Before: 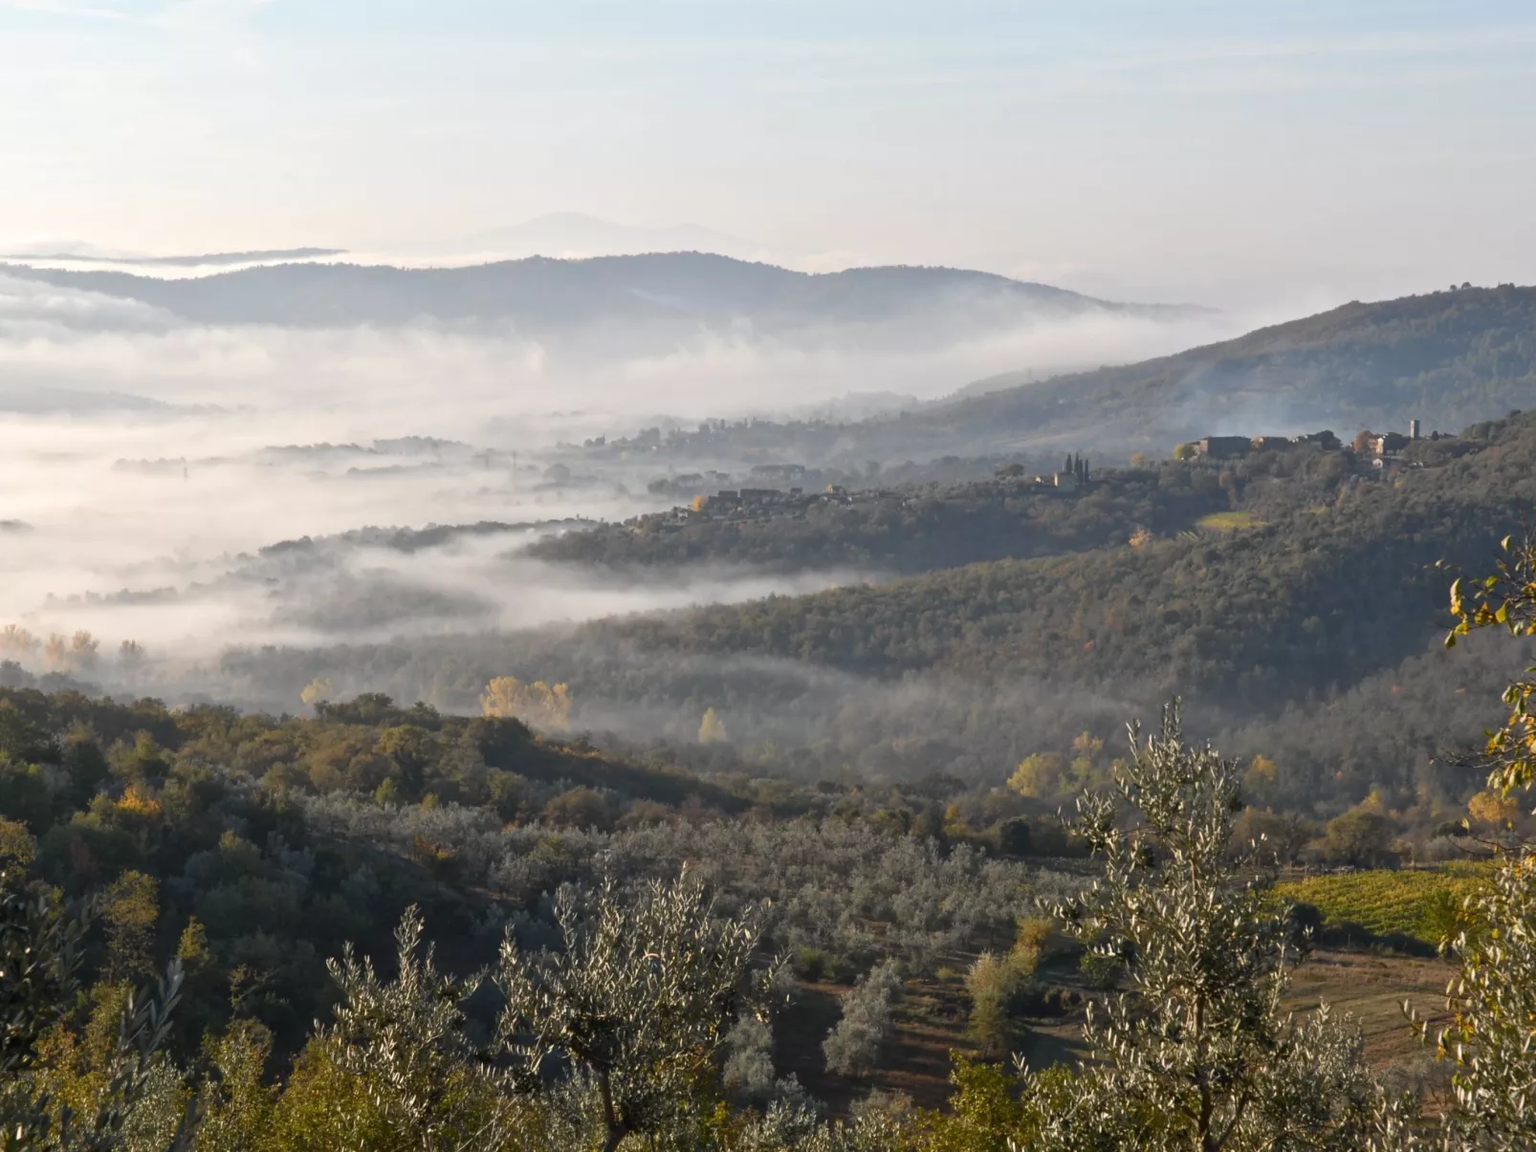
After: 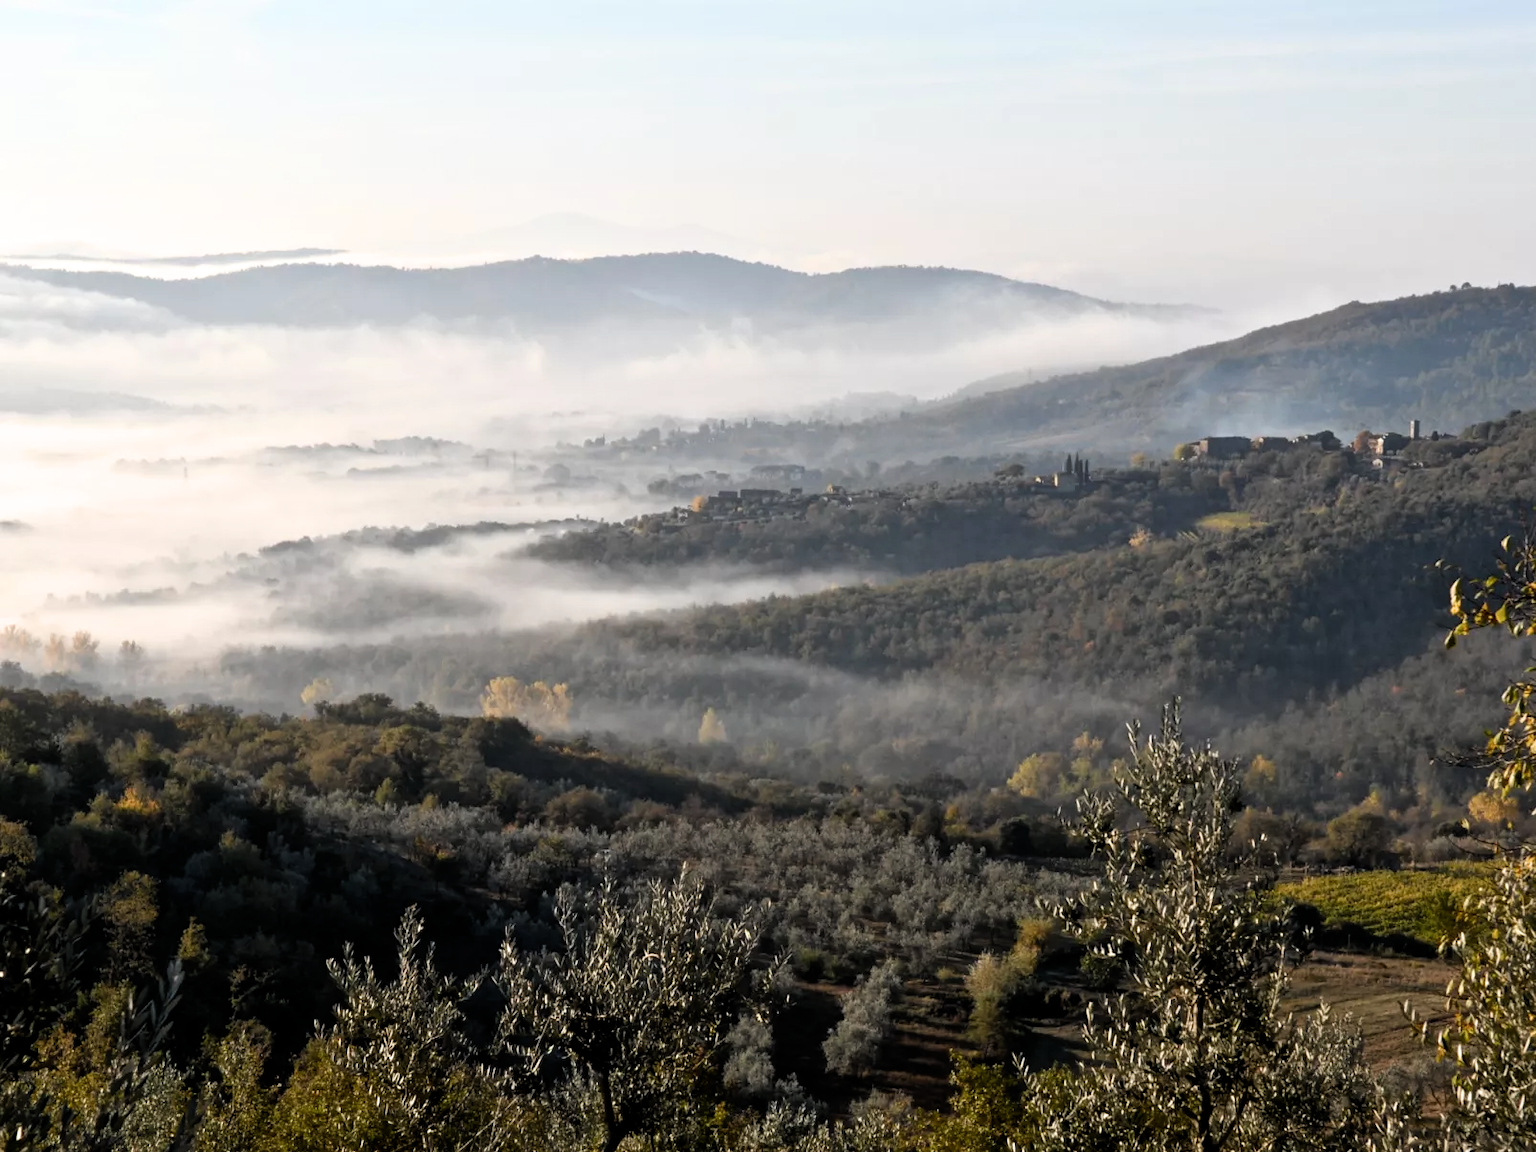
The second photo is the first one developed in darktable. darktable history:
filmic rgb: black relative exposure -8.73 EV, white relative exposure 2.71 EV, target black luminance 0%, hardness 6.27, latitude 76.6%, contrast 1.327, shadows ↔ highlights balance -0.327%, color science v6 (2022)
